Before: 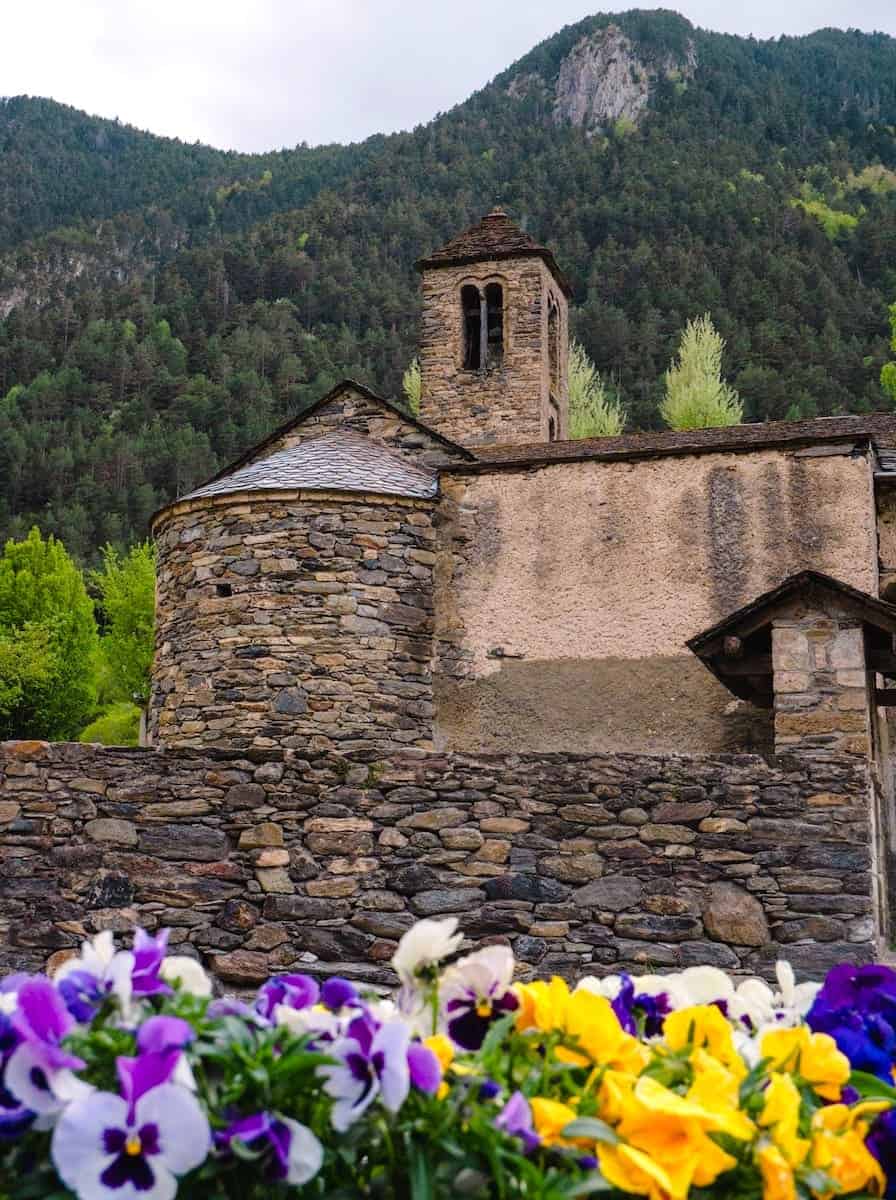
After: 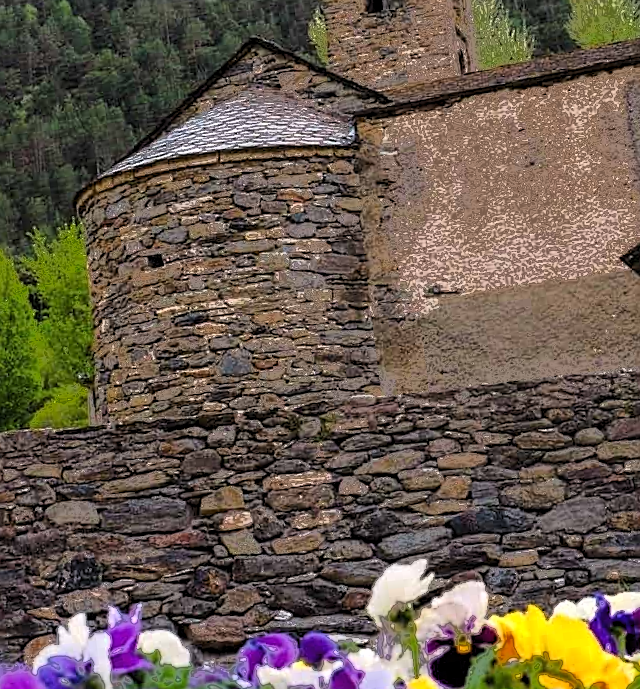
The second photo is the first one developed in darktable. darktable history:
crop: left 13.312%, top 31.28%, right 24.627%, bottom 15.582%
levels: levels [0.031, 0.5, 0.969]
rotate and perspective: rotation -6.83°, automatic cropping off
fill light: exposure -0.73 EV, center 0.69, width 2.2
sharpen: on, module defaults
